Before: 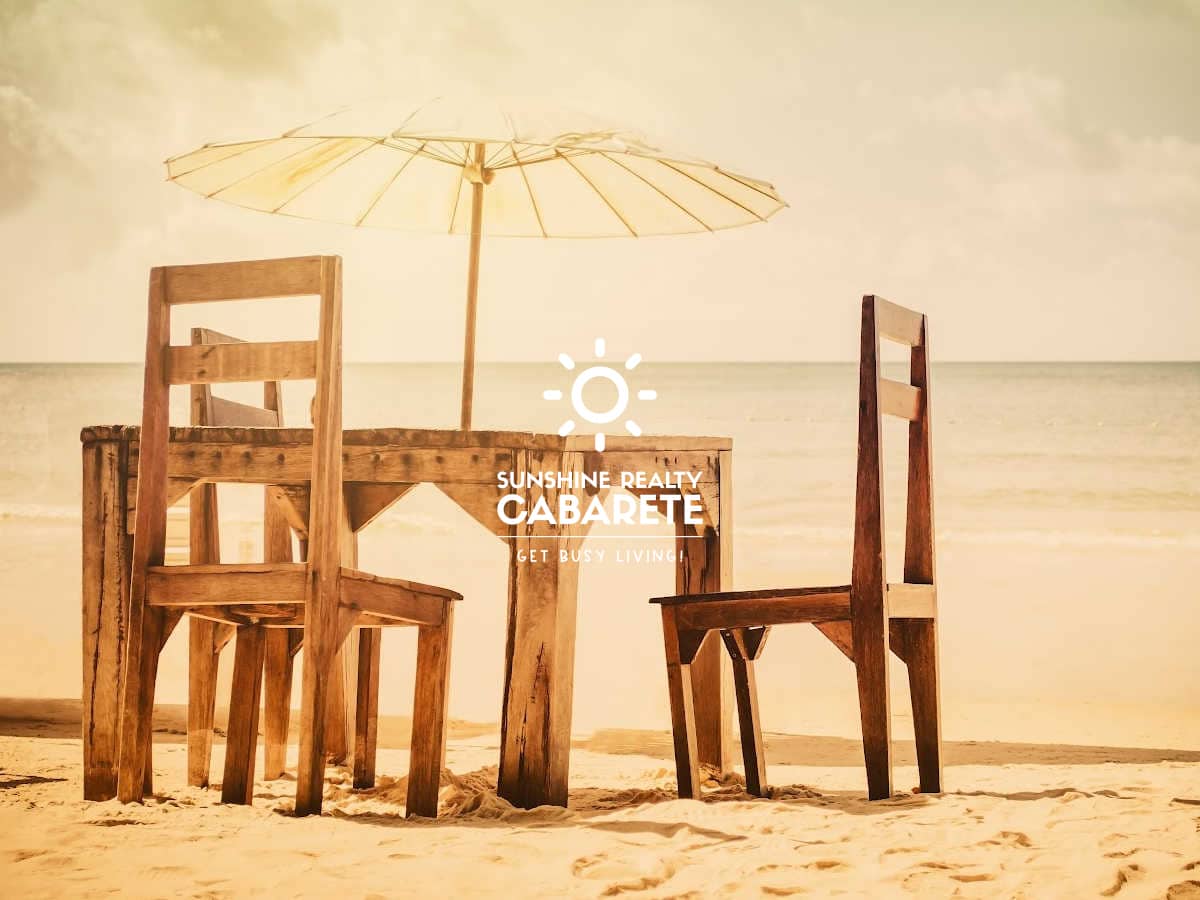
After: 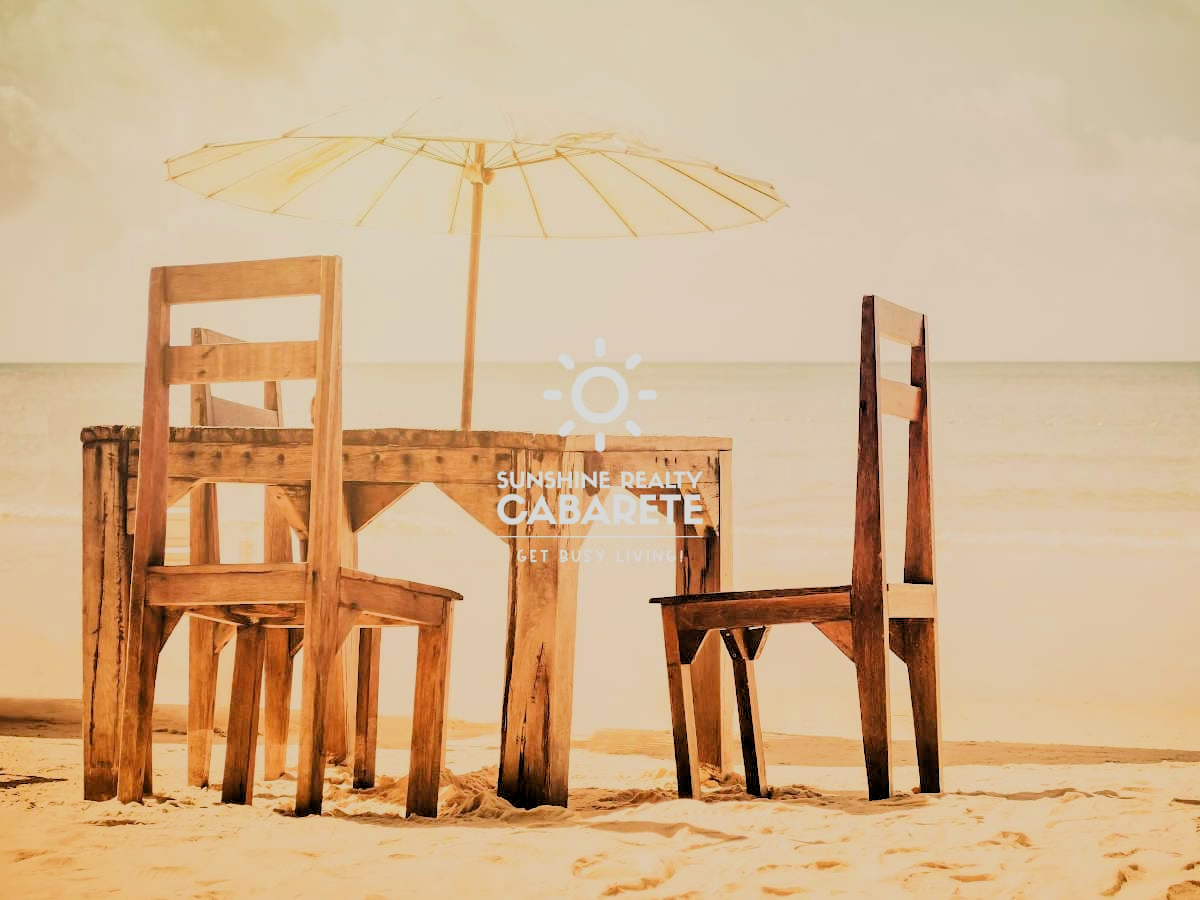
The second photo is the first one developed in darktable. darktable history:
rgb levels: preserve colors sum RGB, levels [[0.038, 0.433, 0.934], [0, 0.5, 1], [0, 0.5, 1]]
filmic rgb: black relative exposure -7.5 EV, white relative exposure 5 EV, hardness 3.31, contrast 1.3, contrast in shadows safe
